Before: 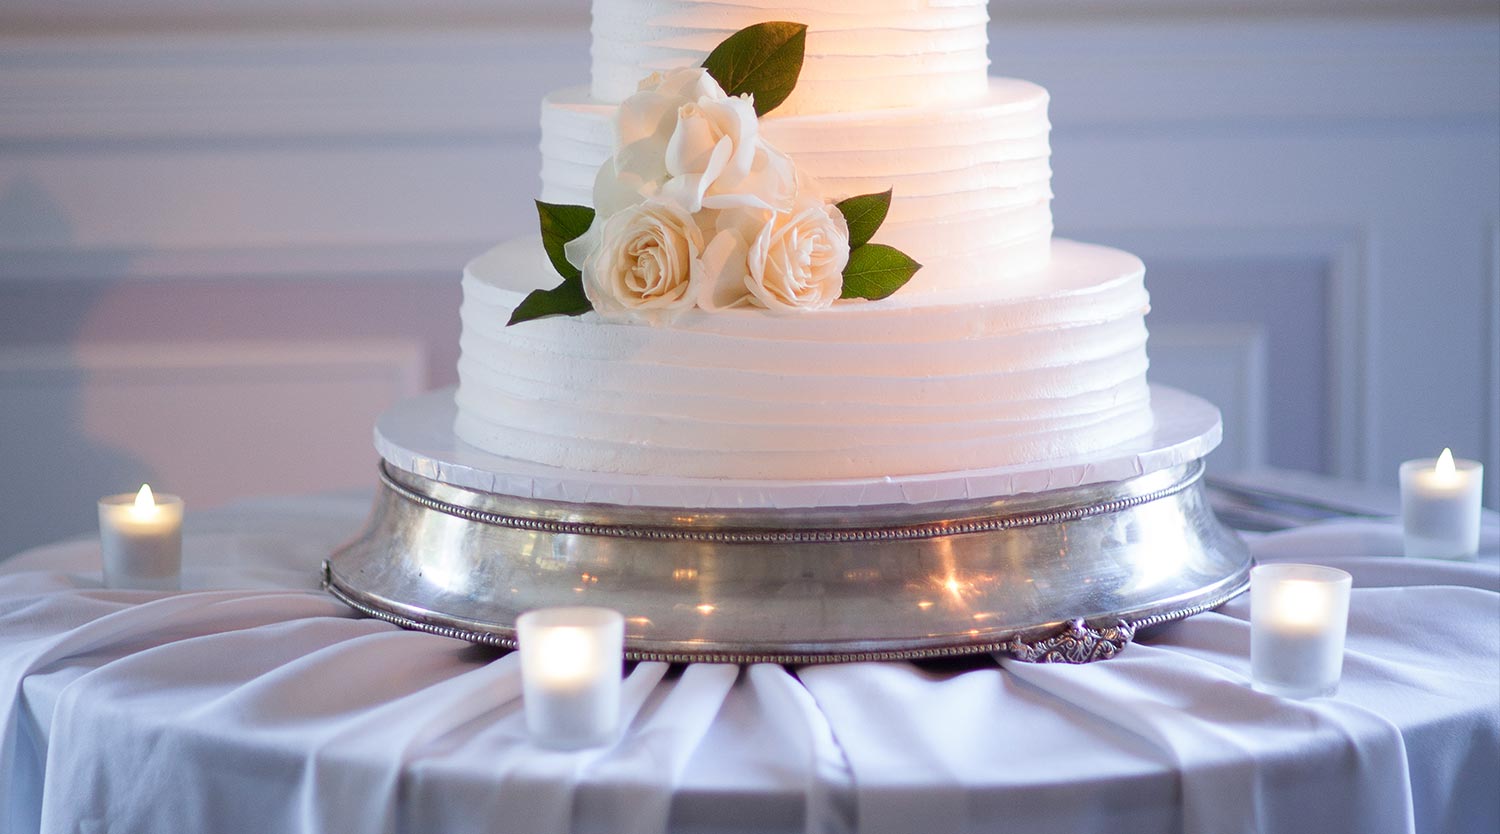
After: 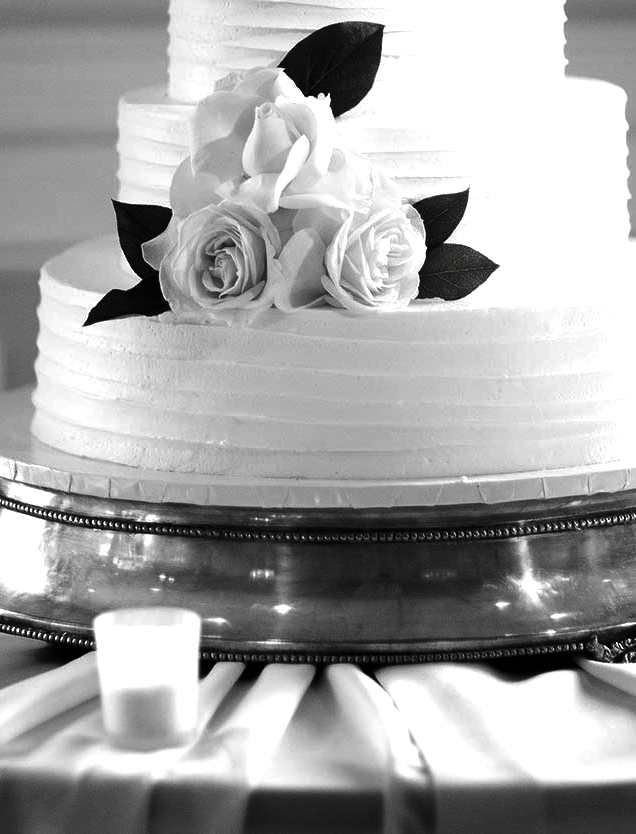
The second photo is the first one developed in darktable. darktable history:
contrast brightness saturation: contrast -0.033, brightness -0.595, saturation -0.986
tone equalizer: -8 EV -0.782 EV, -7 EV -0.721 EV, -6 EV -0.567 EV, -5 EV -0.375 EV, -3 EV 0.38 EV, -2 EV 0.6 EV, -1 EV 0.695 EV, +0 EV 0.767 EV, edges refinement/feathering 500, mask exposure compensation -1.57 EV, preserve details no
crop: left 28.227%, right 29.362%
